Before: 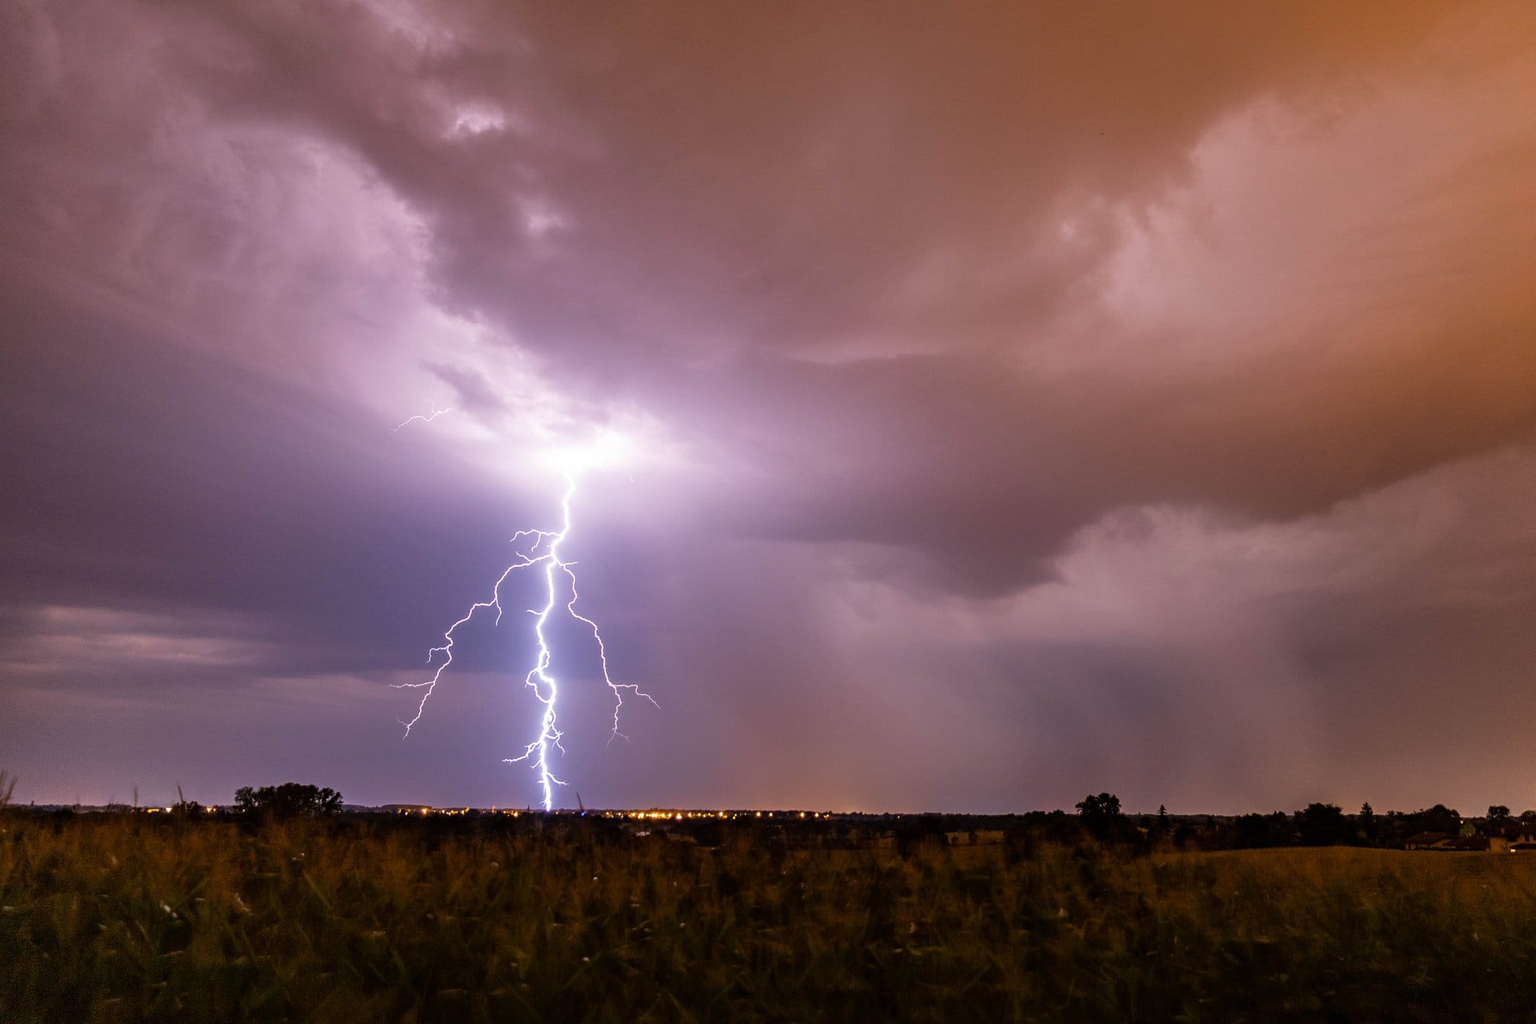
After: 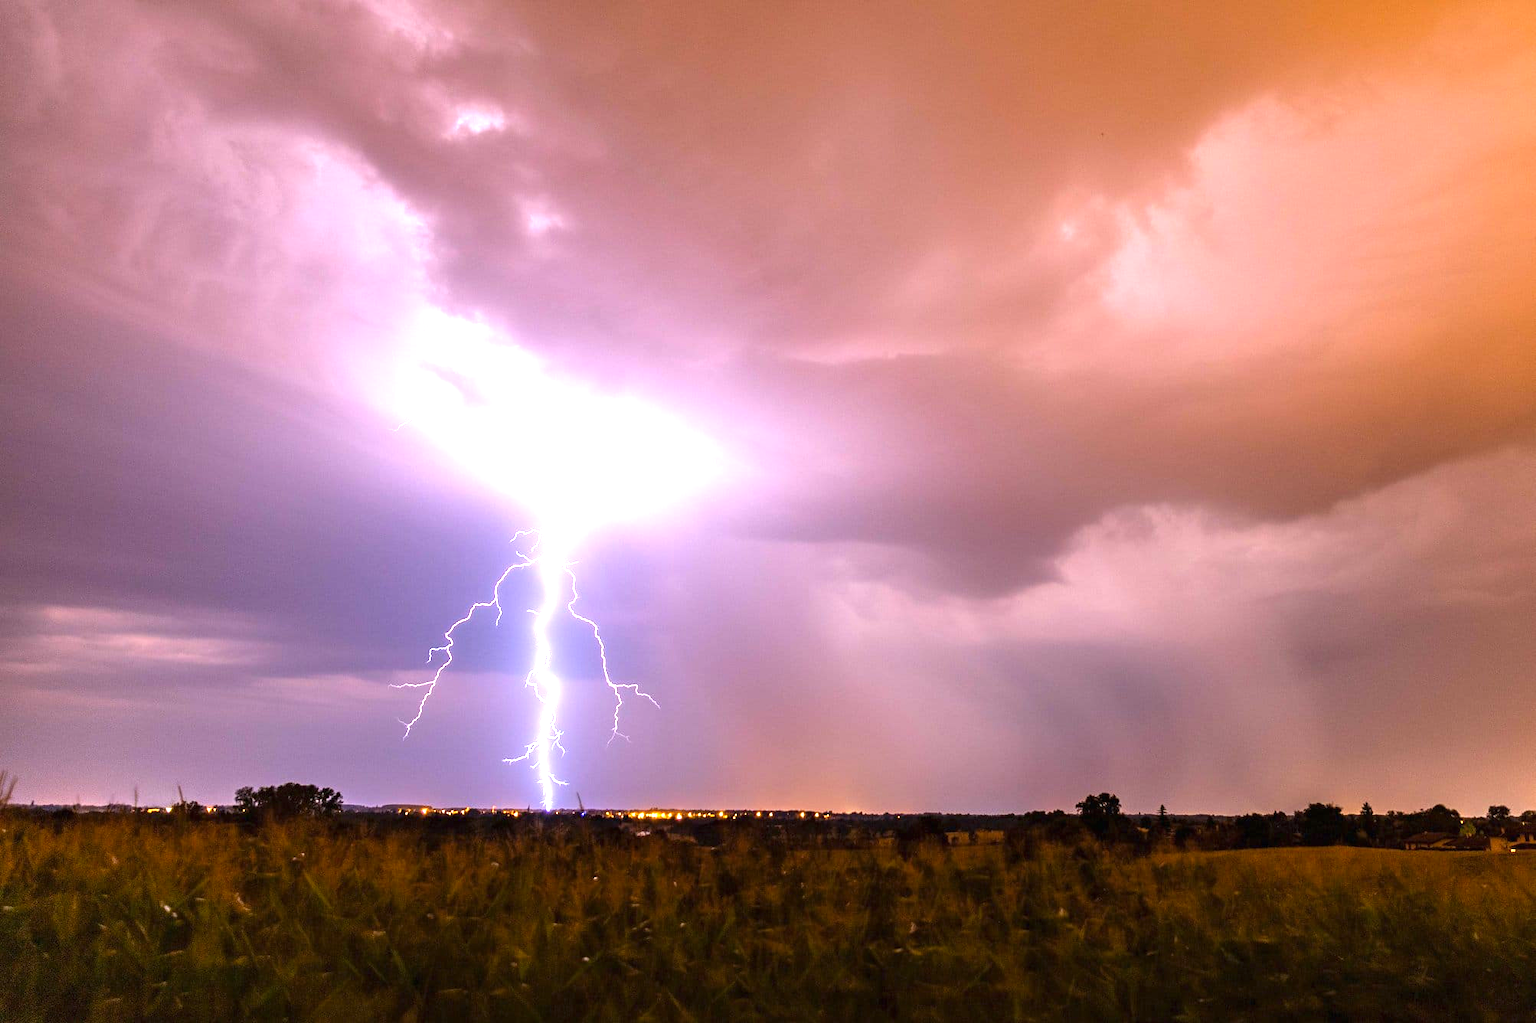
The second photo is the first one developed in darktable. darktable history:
color balance rgb: linear chroma grading › global chroma 0.383%, perceptual saturation grading › global saturation 0.503%, global vibrance 32.386%
exposure: black level correction 0, exposure 1.199 EV, compensate exposure bias true, compensate highlight preservation false
